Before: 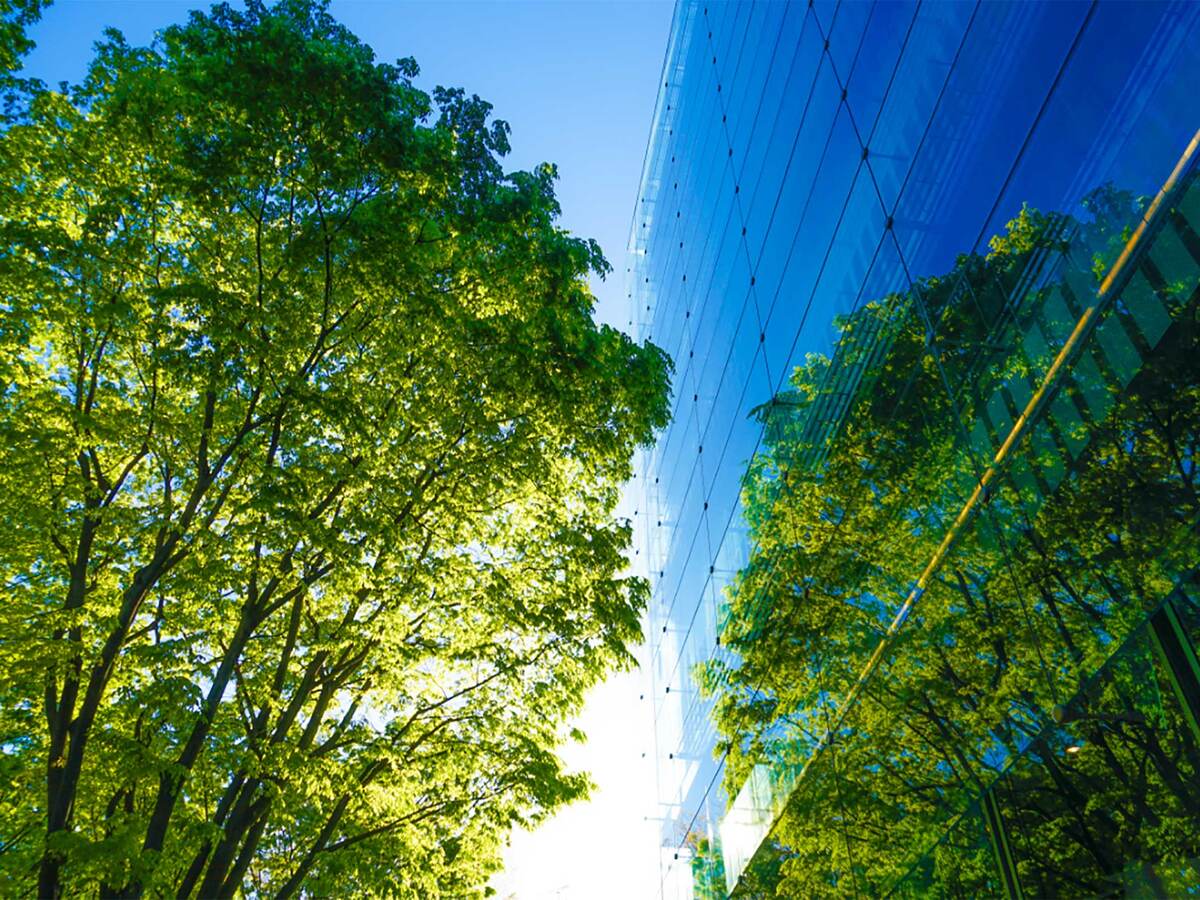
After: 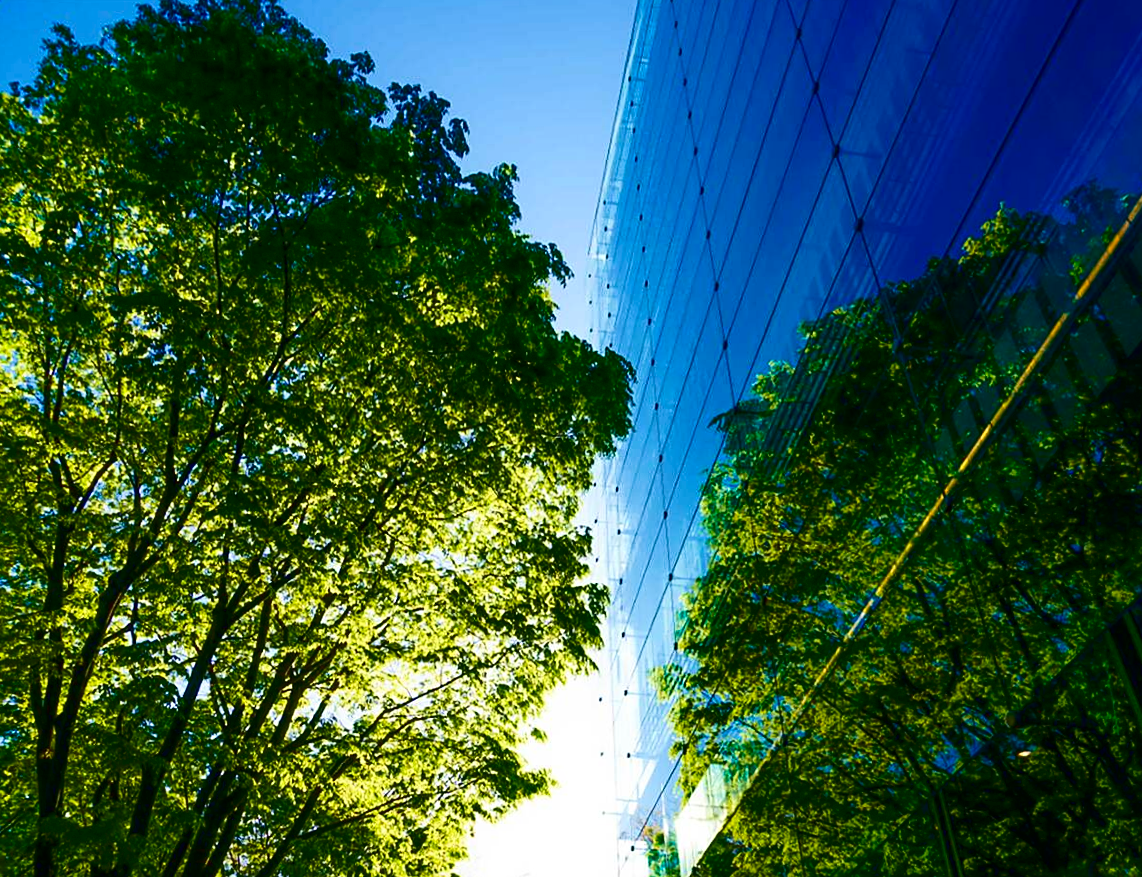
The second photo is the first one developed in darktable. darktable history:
velvia: on, module defaults
rotate and perspective: rotation 0.074°, lens shift (vertical) 0.096, lens shift (horizontal) -0.041, crop left 0.043, crop right 0.952, crop top 0.024, crop bottom 0.979
sharpen: amount 0.2
contrast brightness saturation: contrast 0.19, brightness -0.24, saturation 0.11
